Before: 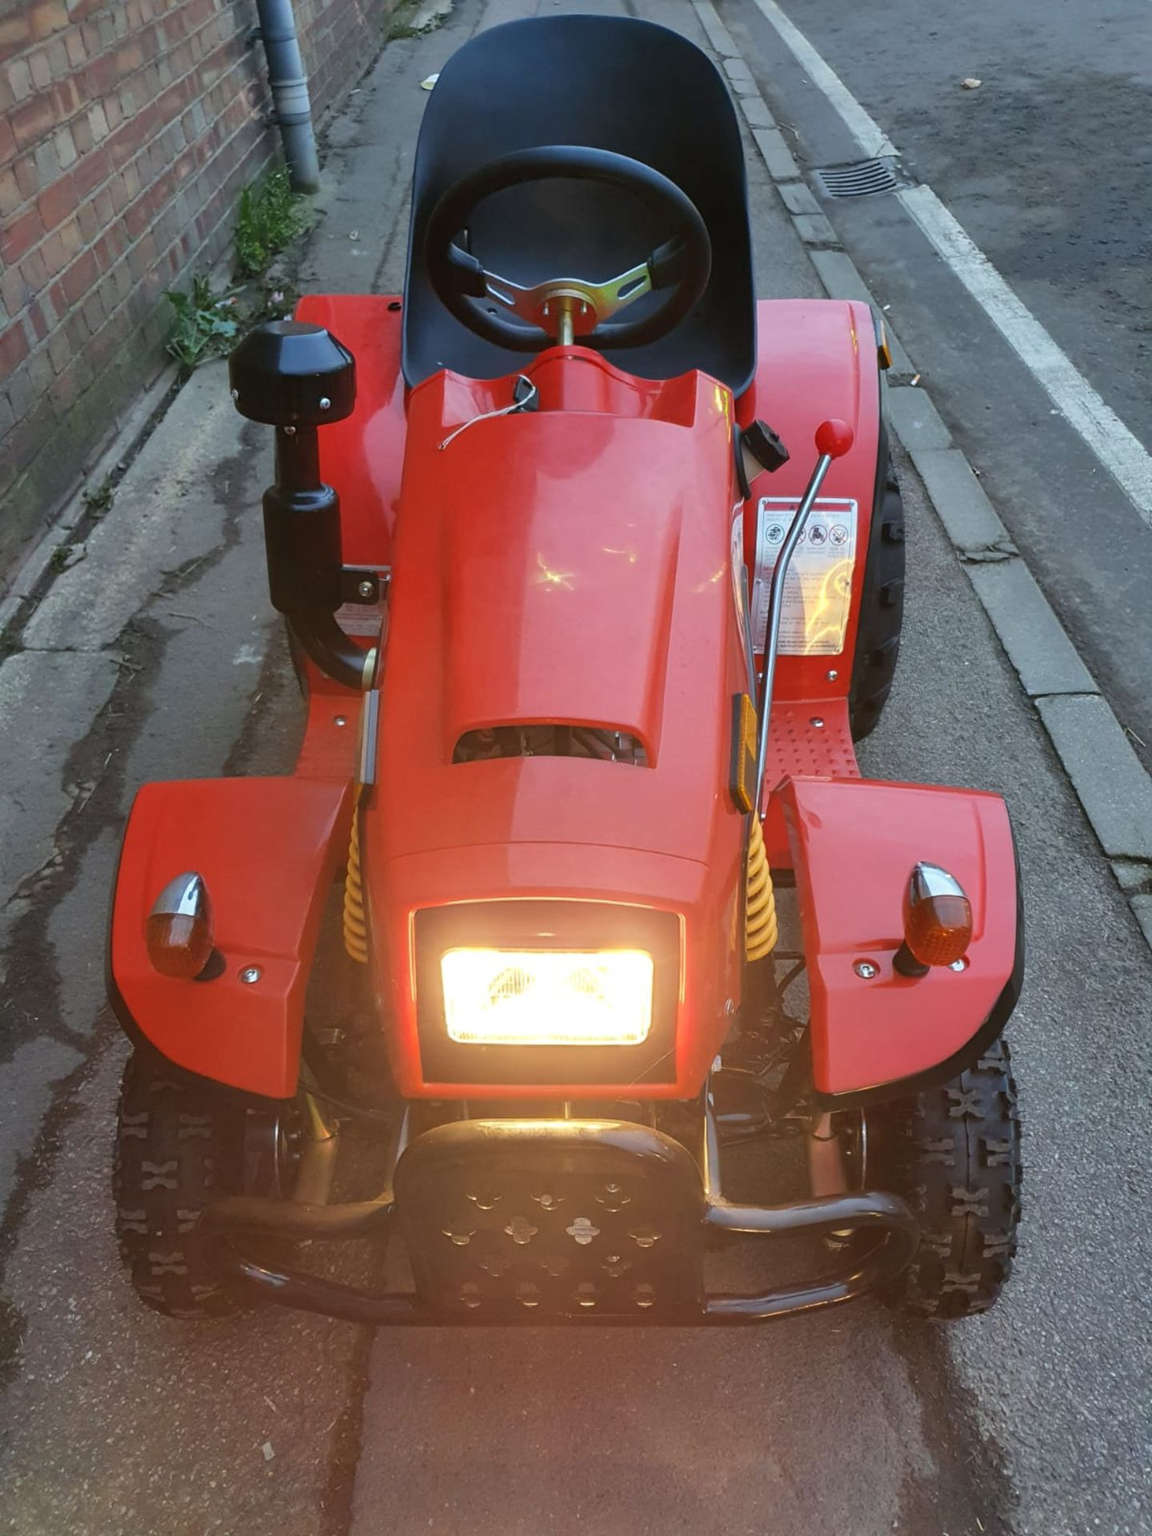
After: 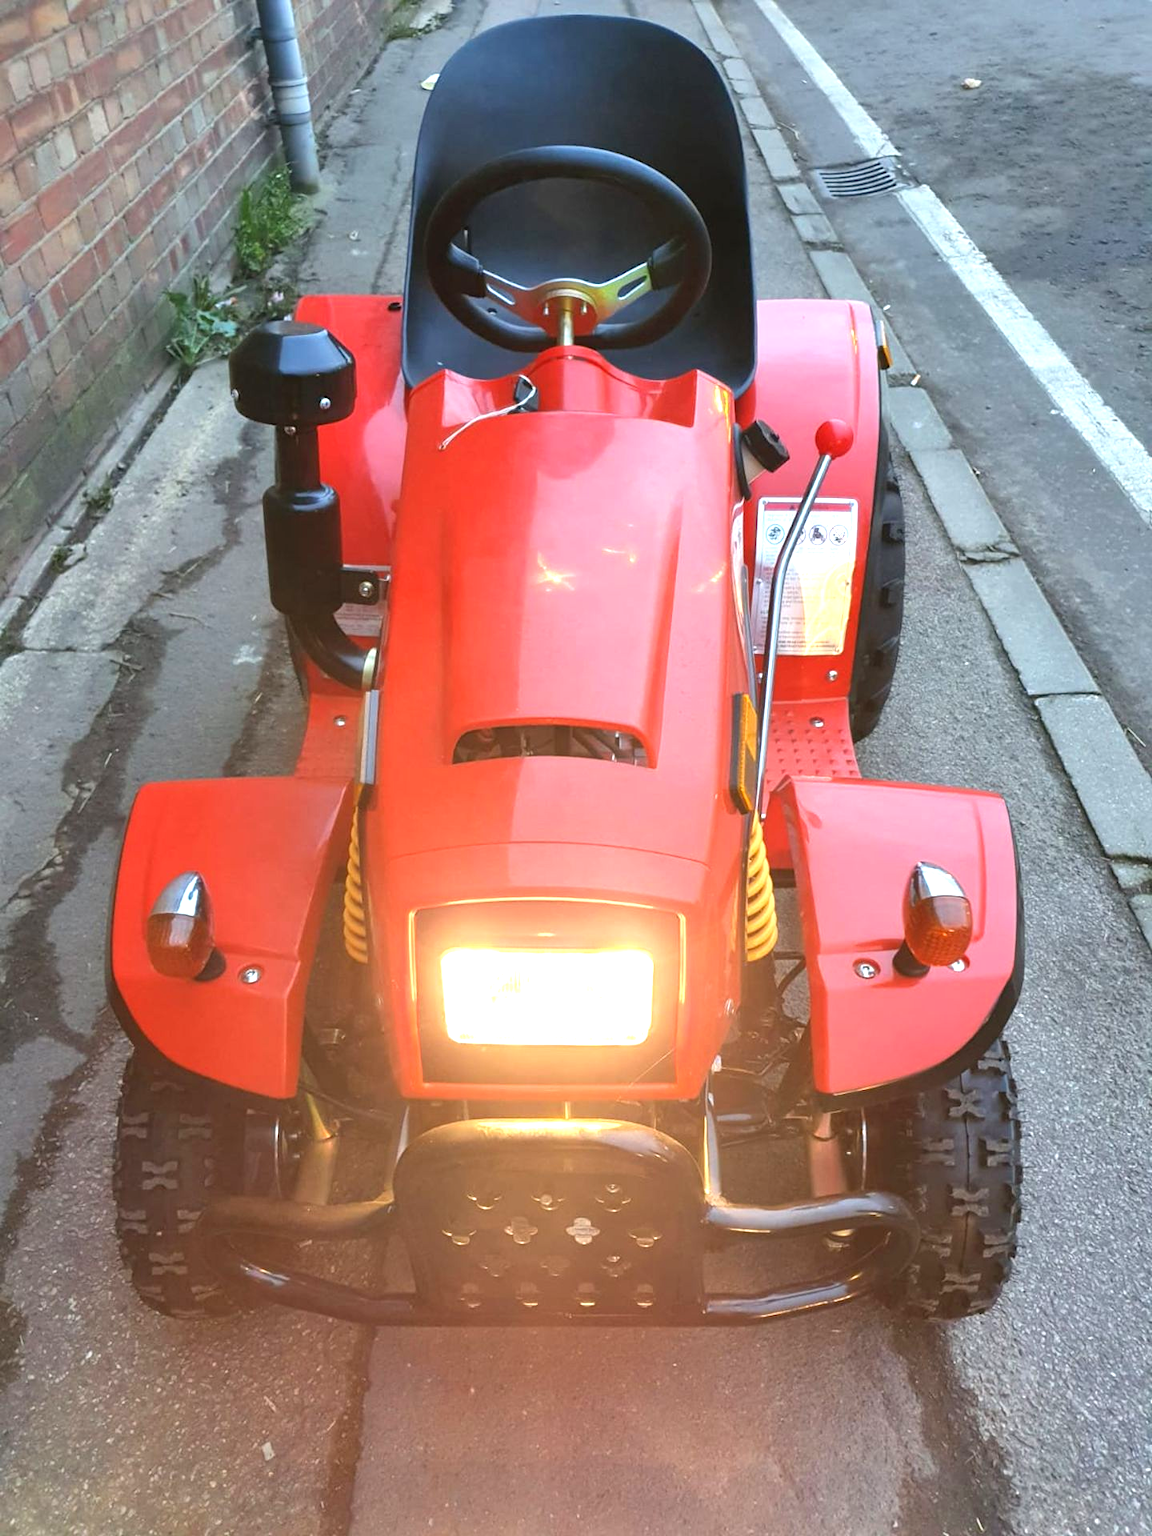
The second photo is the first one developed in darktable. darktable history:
exposure: exposure 0.993 EV, compensate highlight preservation false
